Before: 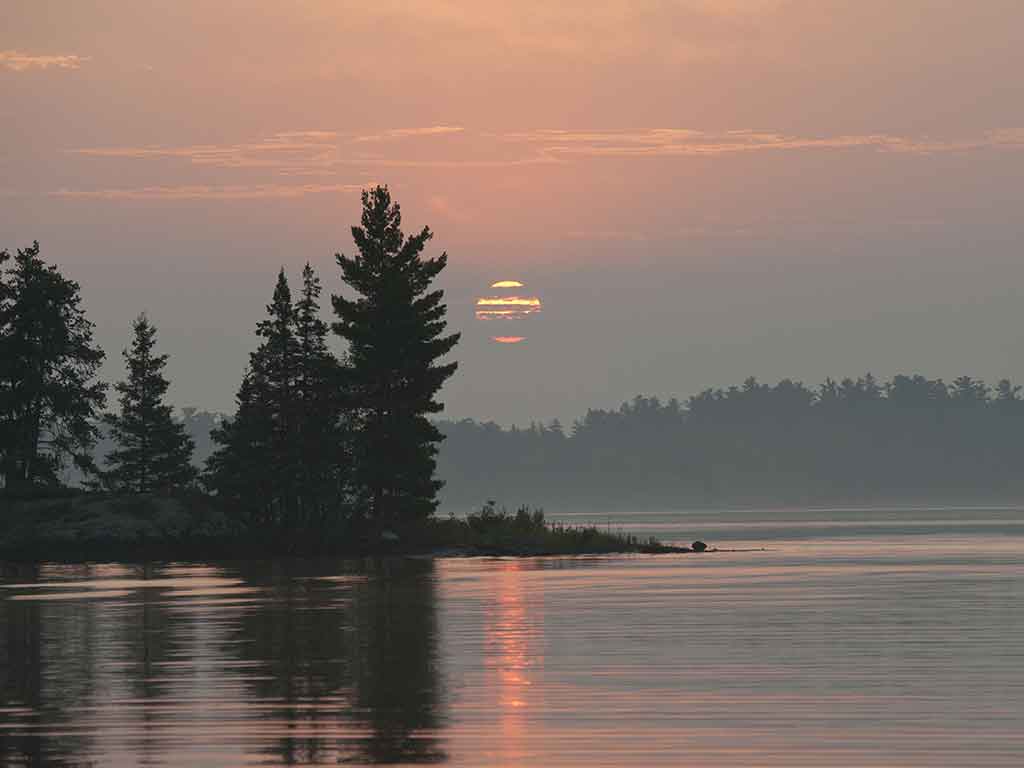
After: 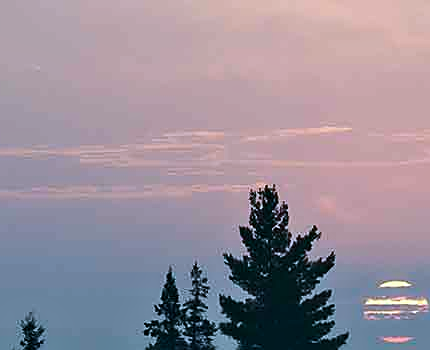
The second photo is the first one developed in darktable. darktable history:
exposure: exposure 0.076 EV, compensate exposure bias true, compensate highlight preservation false
sharpen: on, module defaults
color calibration: illuminant custom, x 0.389, y 0.387, temperature 3820.71 K
contrast equalizer: octaves 7, y [[0.579, 0.58, 0.505, 0.5, 0.5, 0.5], [0.5 ×6], [0.5 ×6], [0 ×6], [0 ×6]]
crop and rotate: left 10.96%, top 0.061%, right 46.978%, bottom 54.29%
tone equalizer: mask exposure compensation -0.497 EV
contrast brightness saturation: contrast 0.152, brightness -0.006, saturation 0.101
color balance rgb: power › luminance -7.994%, power › chroma 1.126%, power › hue 217.86°, perceptual saturation grading › global saturation 0.987%, global vibrance 20%
